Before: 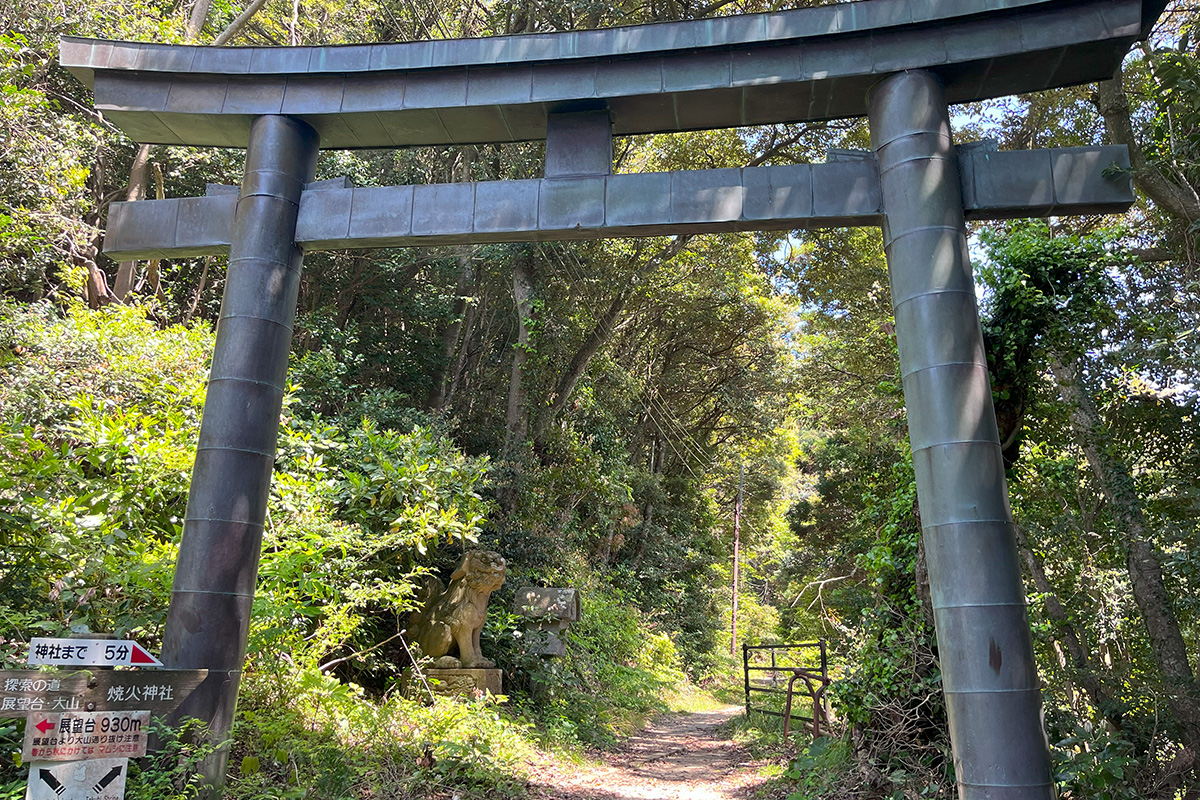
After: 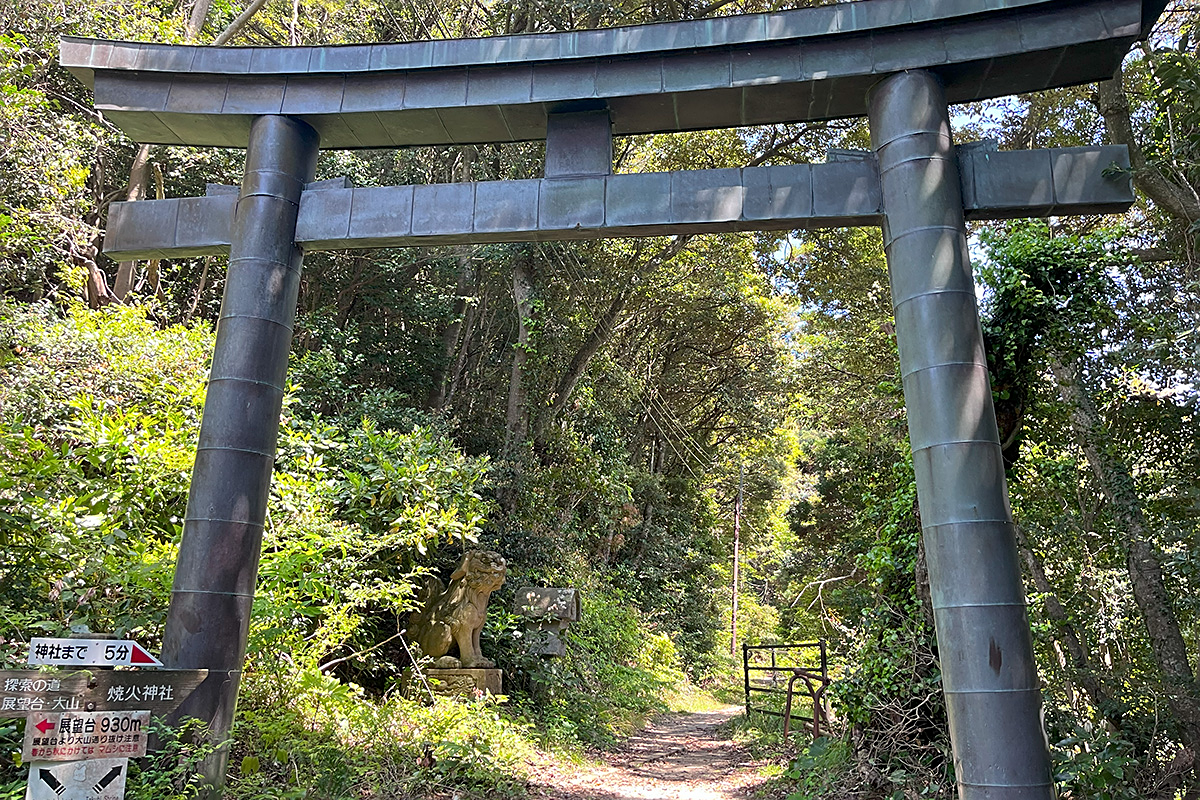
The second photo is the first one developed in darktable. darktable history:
shadows and highlights: shadows 32, highlights -32, soften with gaussian
sharpen: on, module defaults
